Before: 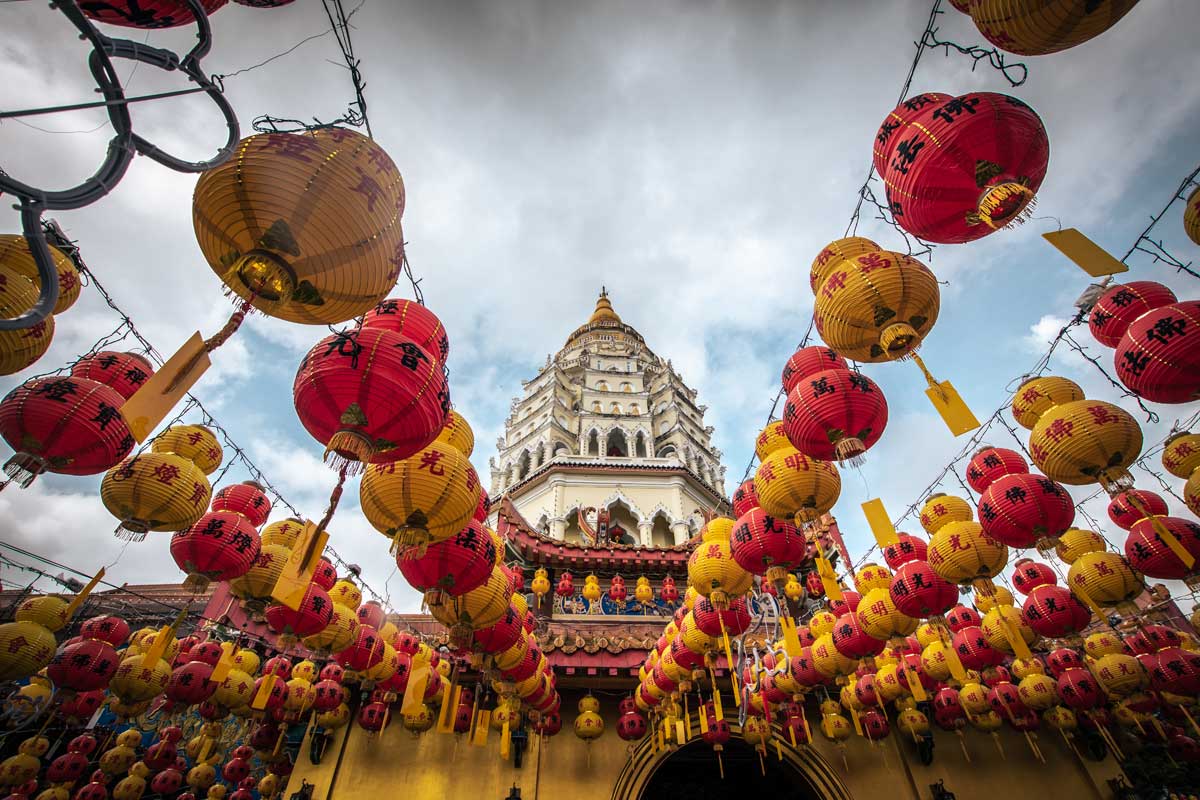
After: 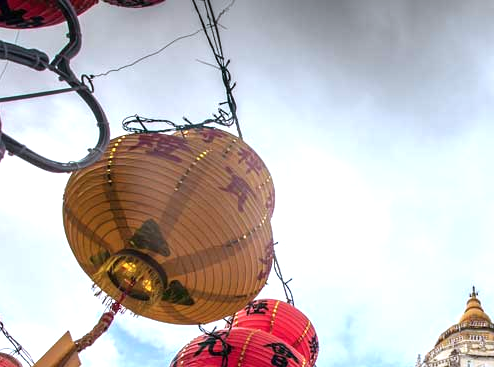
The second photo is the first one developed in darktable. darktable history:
exposure: exposure 0.602 EV, compensate exposure bias true, compensate highlight preservation false
crop and rotate: left 10.91%, top 0.114%, right 47.853%, bottom 53.914%
color correction: highlights a* -0.7, highlights b* -8.45
